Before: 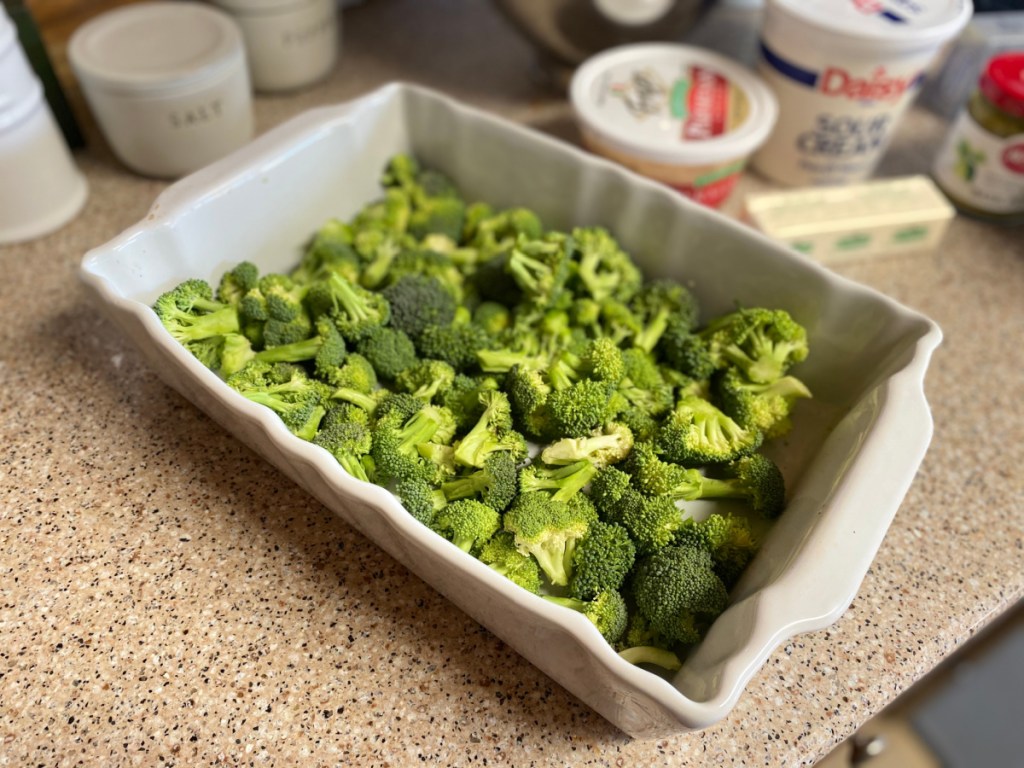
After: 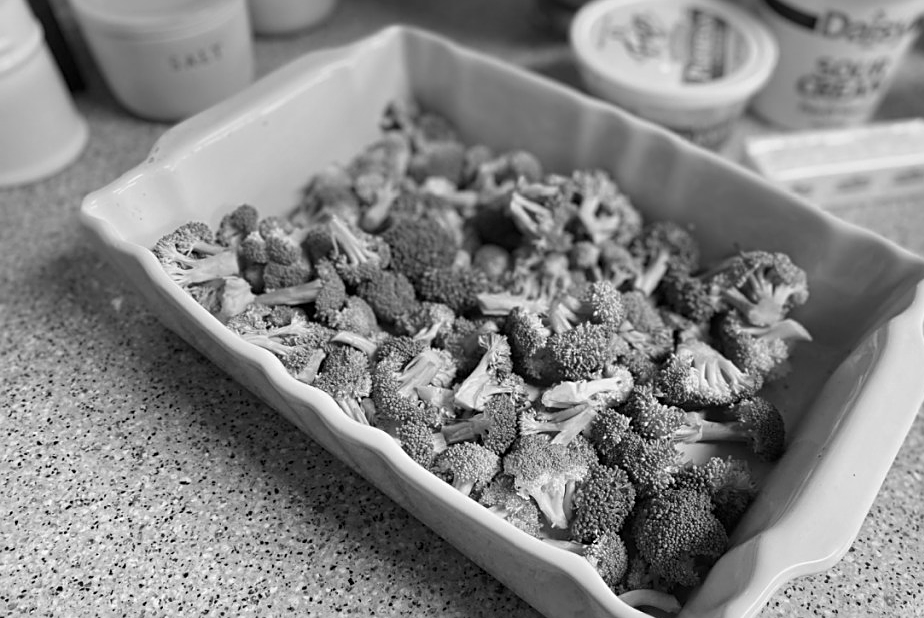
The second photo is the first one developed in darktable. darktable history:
crop: top 7.49%, right 9.717%, bottom 11.943%
sharpen: on, module defaults
monochrome: a 73.58, b 64.21
